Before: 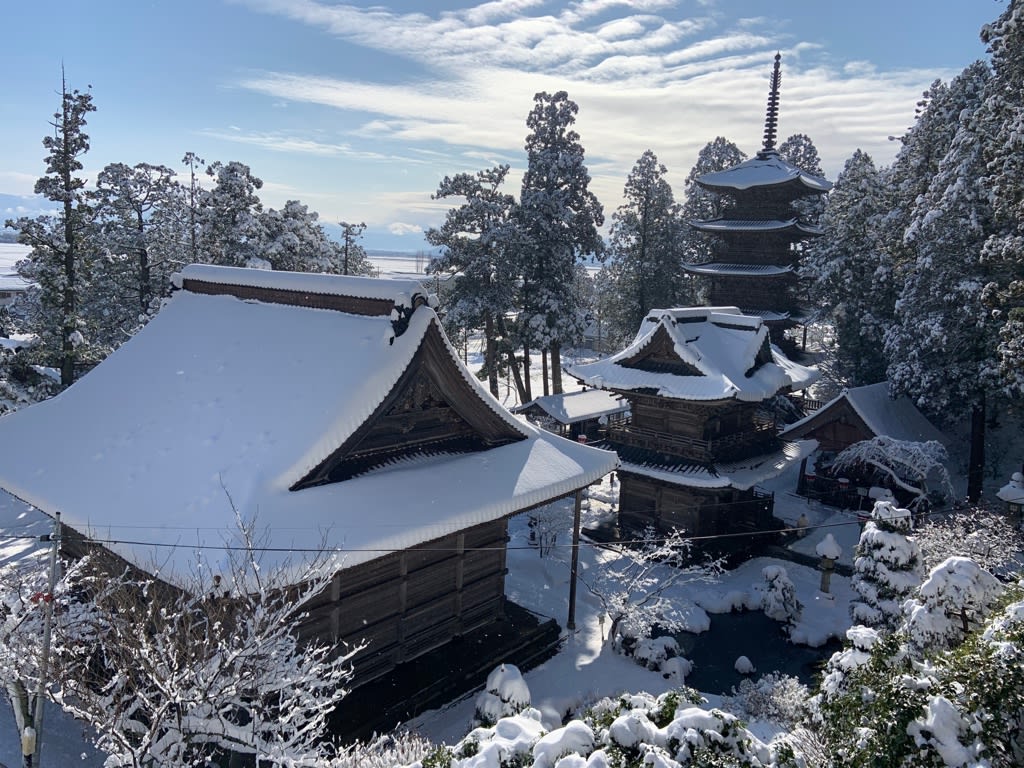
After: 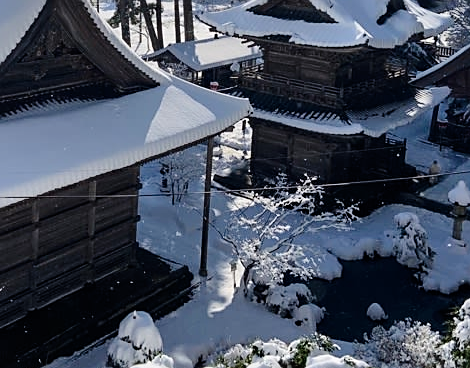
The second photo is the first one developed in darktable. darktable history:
sharpen: radius 1.823, amount 0.406, threshold 1.536
crop: left 35.966%, top 46.04%, right 18.083%, bottom 6.037%
shadows and highlights: low approximation 0.01, soften with gaussian
tone curve: curves: ch0 [(0, 0) (0.068, 0.031) (0.183, 0.13) (0.341, 0.319) (0.547, 0.545) (0.828, 0.817) (1, 0.968)]; ch1 [(0, 0) (0.23, 0.166) (0.34, 0.308) (0.371, 0.337) (0.429, 0.408) (0.477, 0.466) (0.499, 0.5) (0.529, 0.528) (0.559, 0.578) (0.743, 0.798) (1, 1)]; ch2 [(0, 0) (0.431, 0.419) (0.495, 0.502) (0.524, 0.525) (0.568, 0.543) (0.6, 0.597) (0.634, 0.644) (0.728, 0.722) (1, 1)], preserve colors none
